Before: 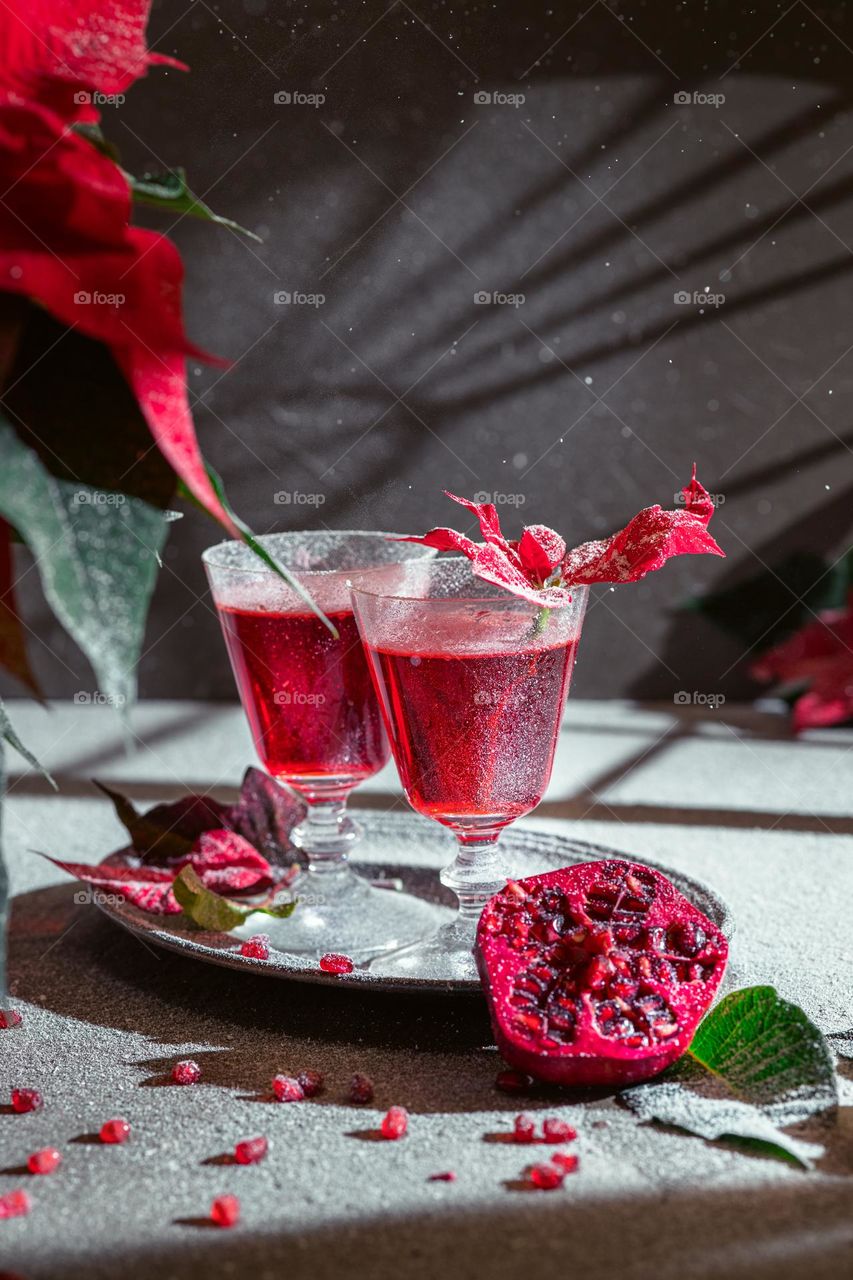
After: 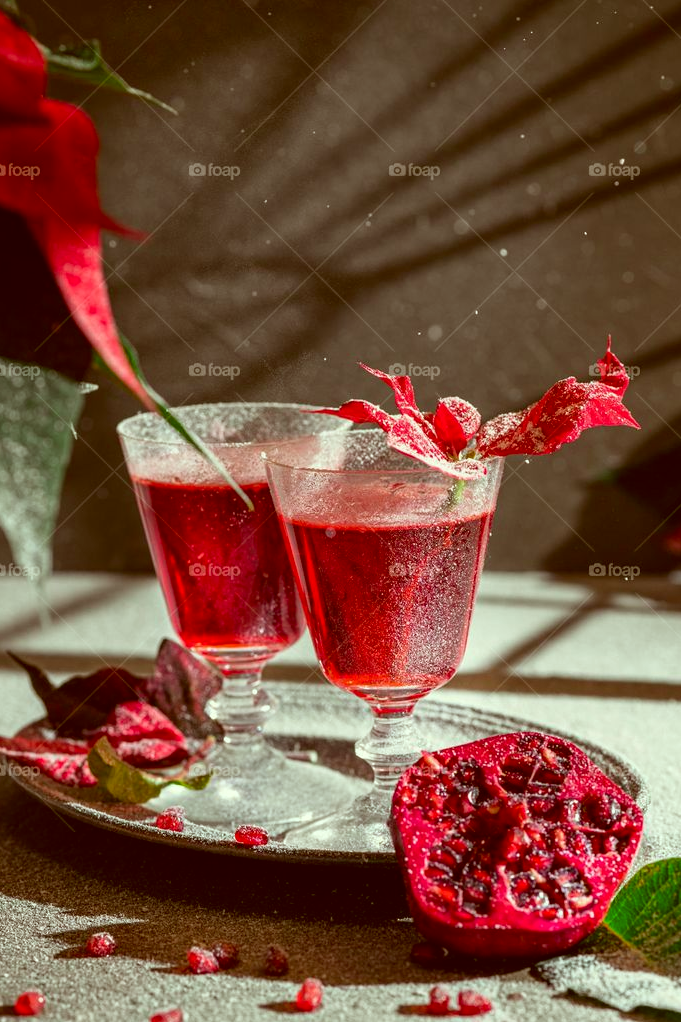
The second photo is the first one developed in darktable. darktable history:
crop and rotate: left 10.071%, top 10.071%, right 10.02%, bottom 10.02%
color correction: highlights a* -5.94, highlights b* 9.48, shadows a* 10.12, shadows b* 23.94
